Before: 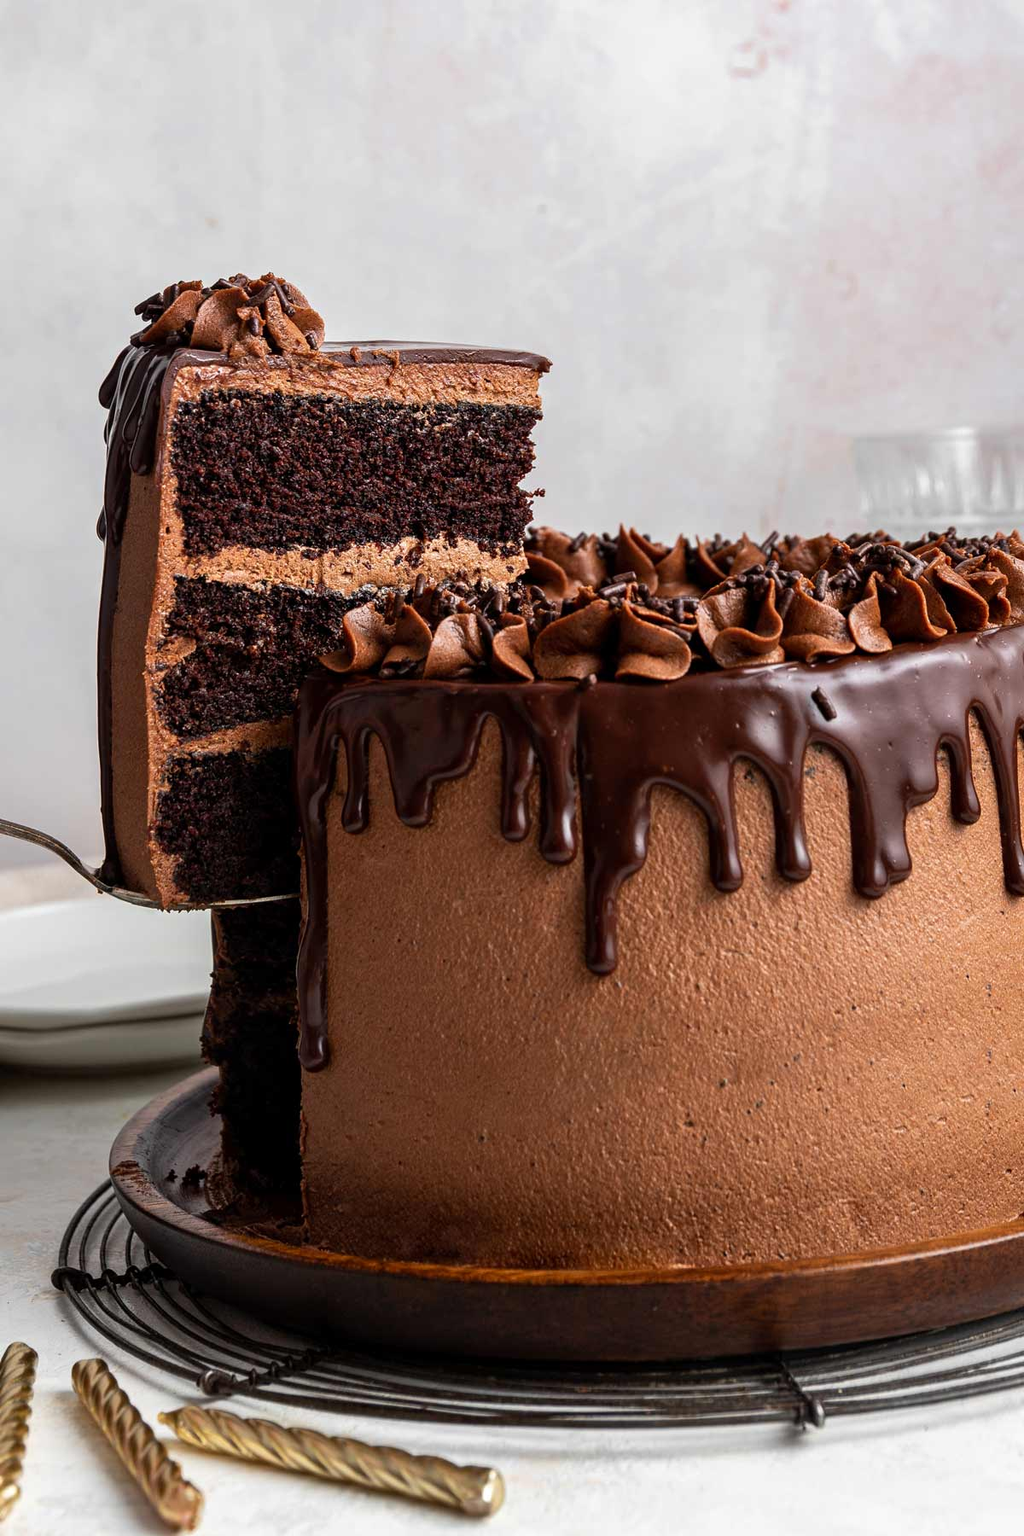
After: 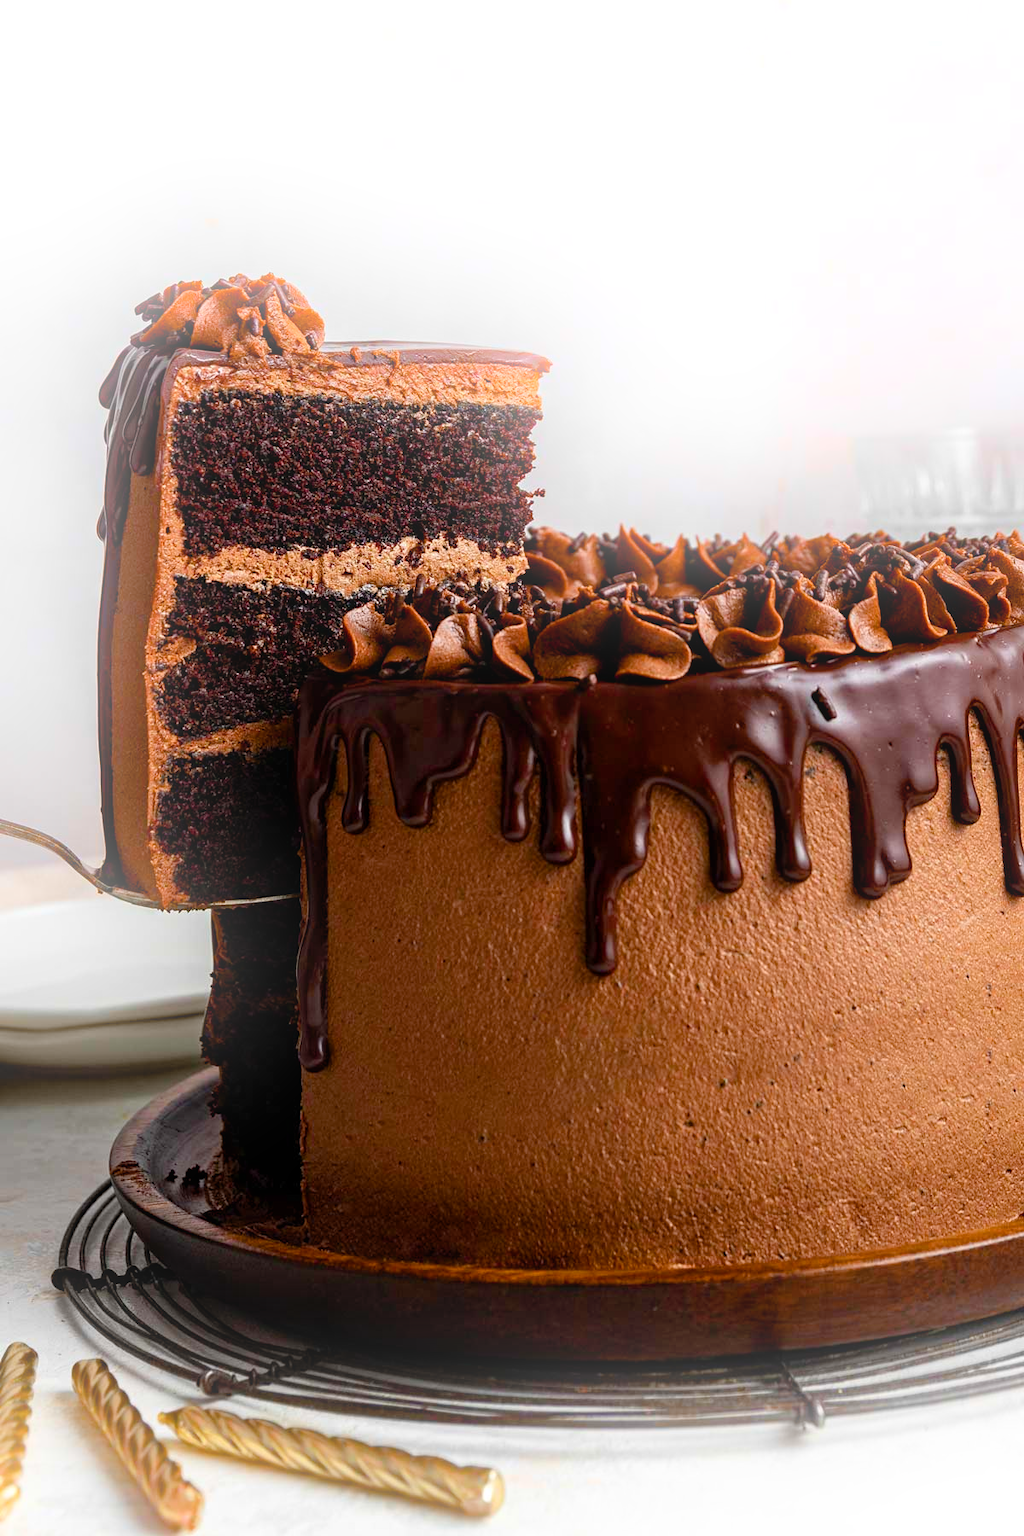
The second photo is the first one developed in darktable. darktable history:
haze removal: compatibility mode true, adaptive false
bloom: on, module defaults
color balance rgb: perceptual saturation grading › global saturation 20%, perceptual saturation grading › highlights -25%, perceptual saturation grading › shadows 25%
